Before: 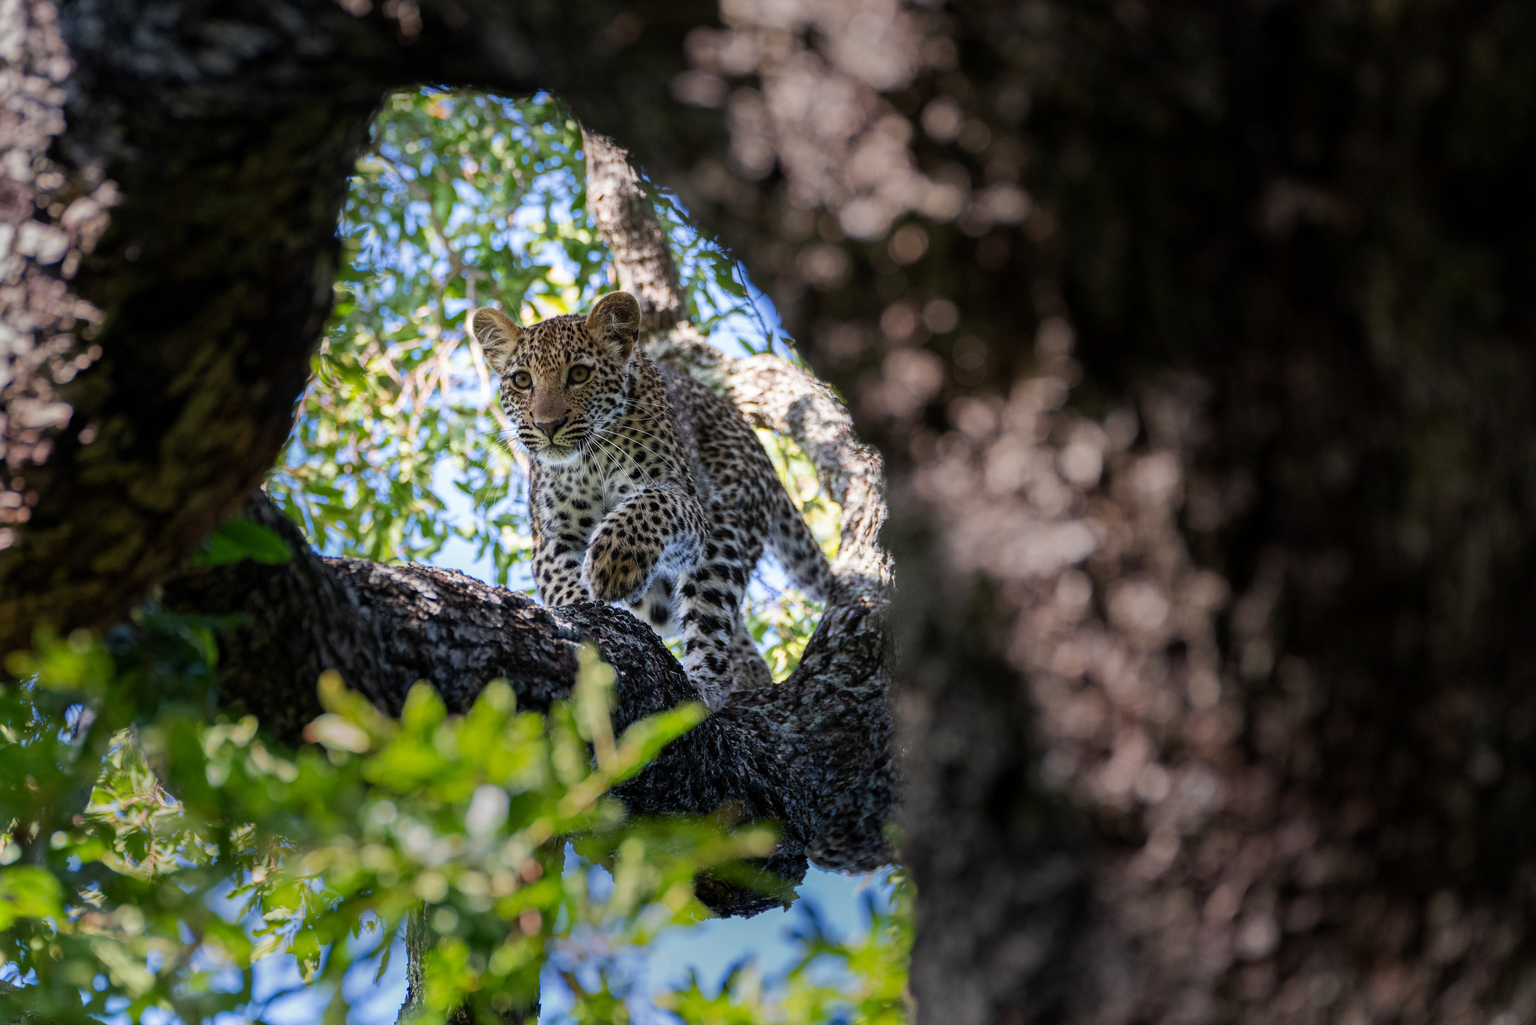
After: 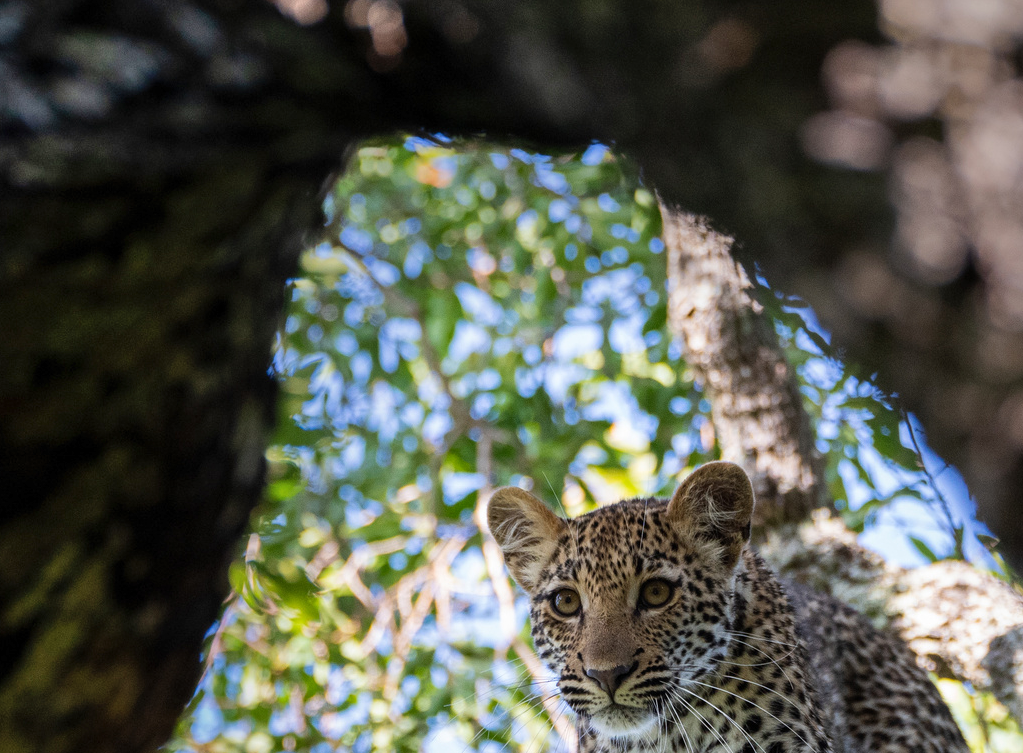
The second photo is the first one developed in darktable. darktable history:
crop and rotate: left 10.817%, top 0.062%, right 47.194%, bottom 53.626%
shadows and highlights: low approximation 0.01, soften with gaussian
